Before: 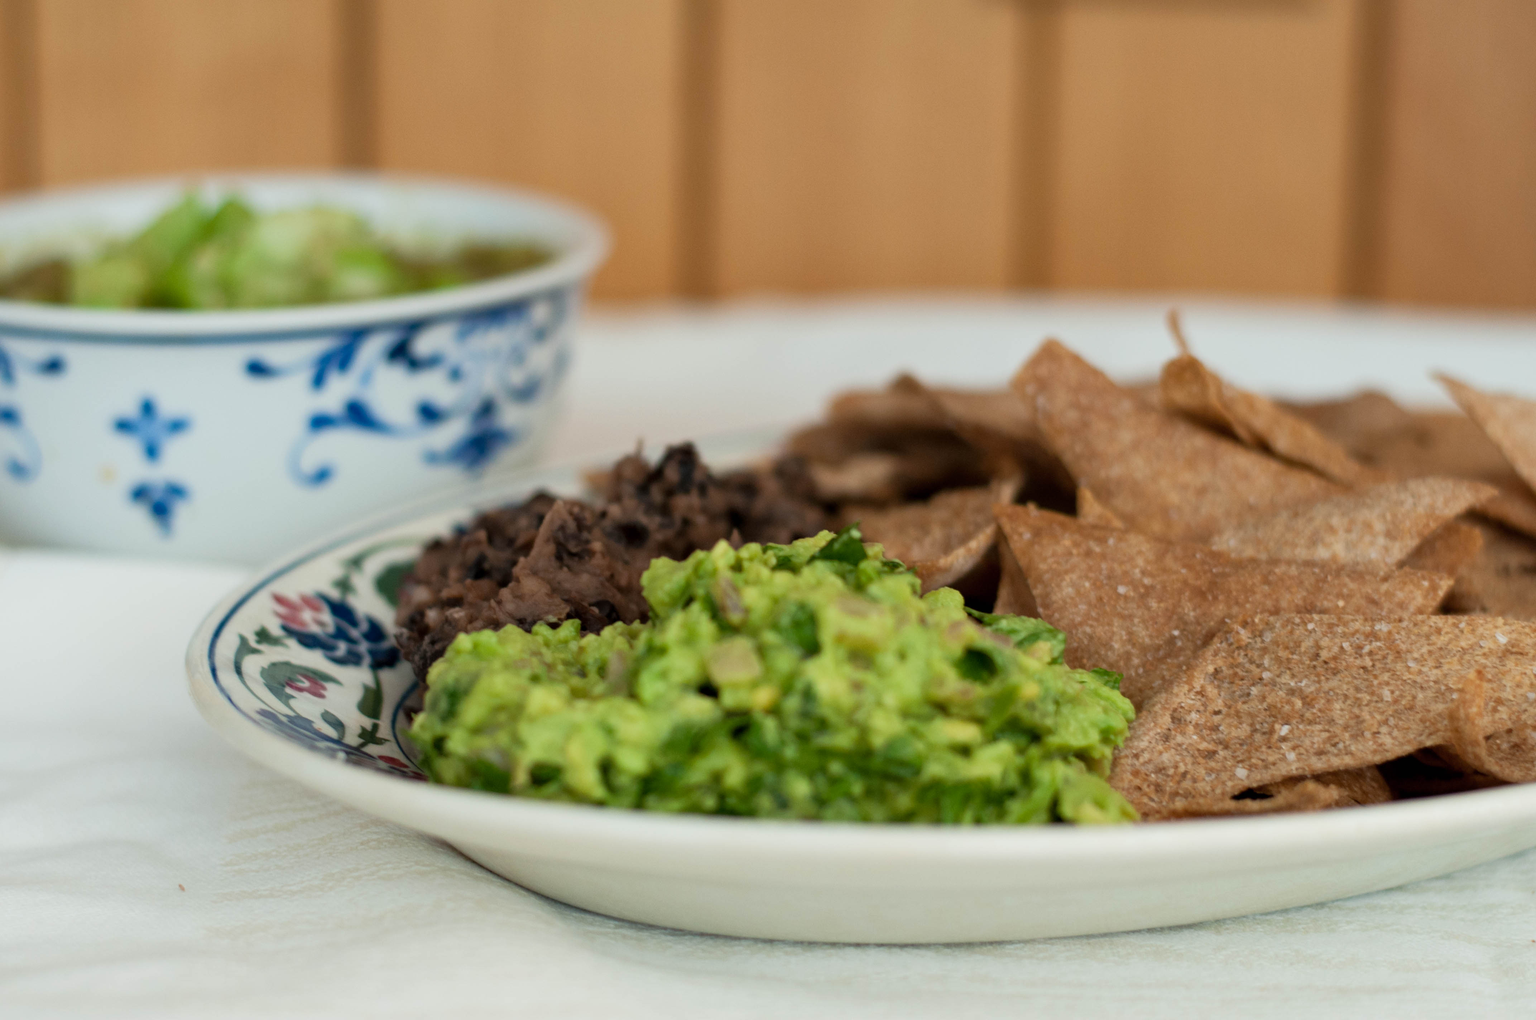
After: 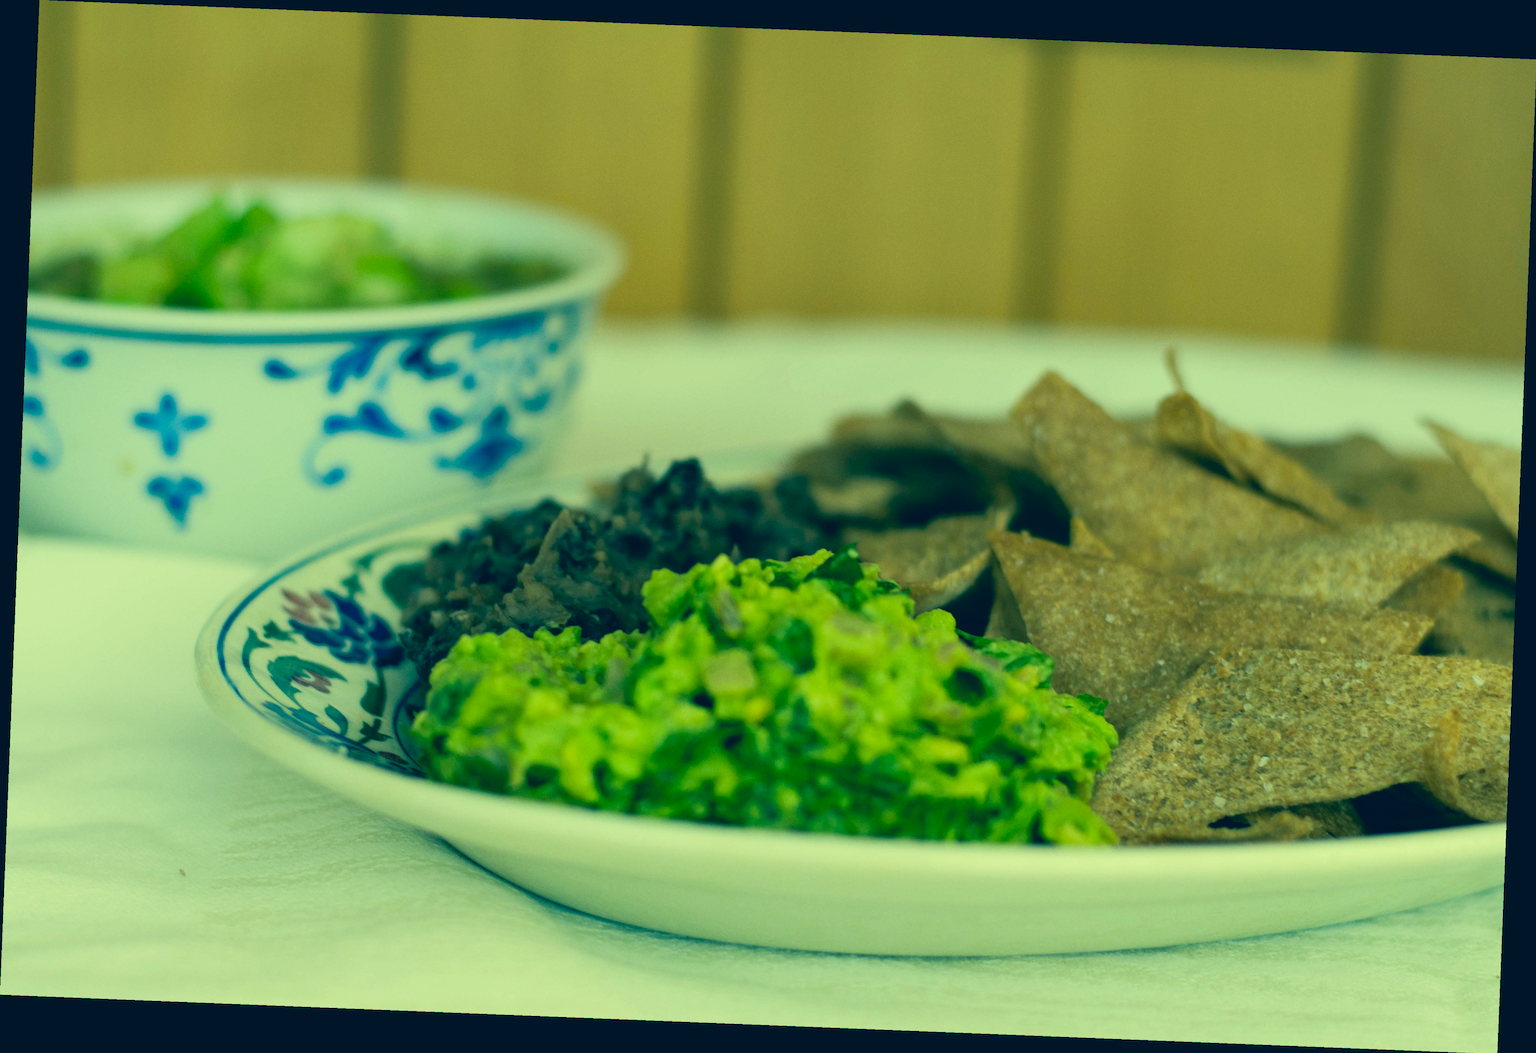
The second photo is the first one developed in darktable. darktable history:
color correction: highlights a* -15.58, highlights b* 40, shadows a* -40, shadows b* -26.18
grain: coarseness 0.09 ISO, strength 10%
rotate and perspective: rotation 2.27°, automatic cropping off
